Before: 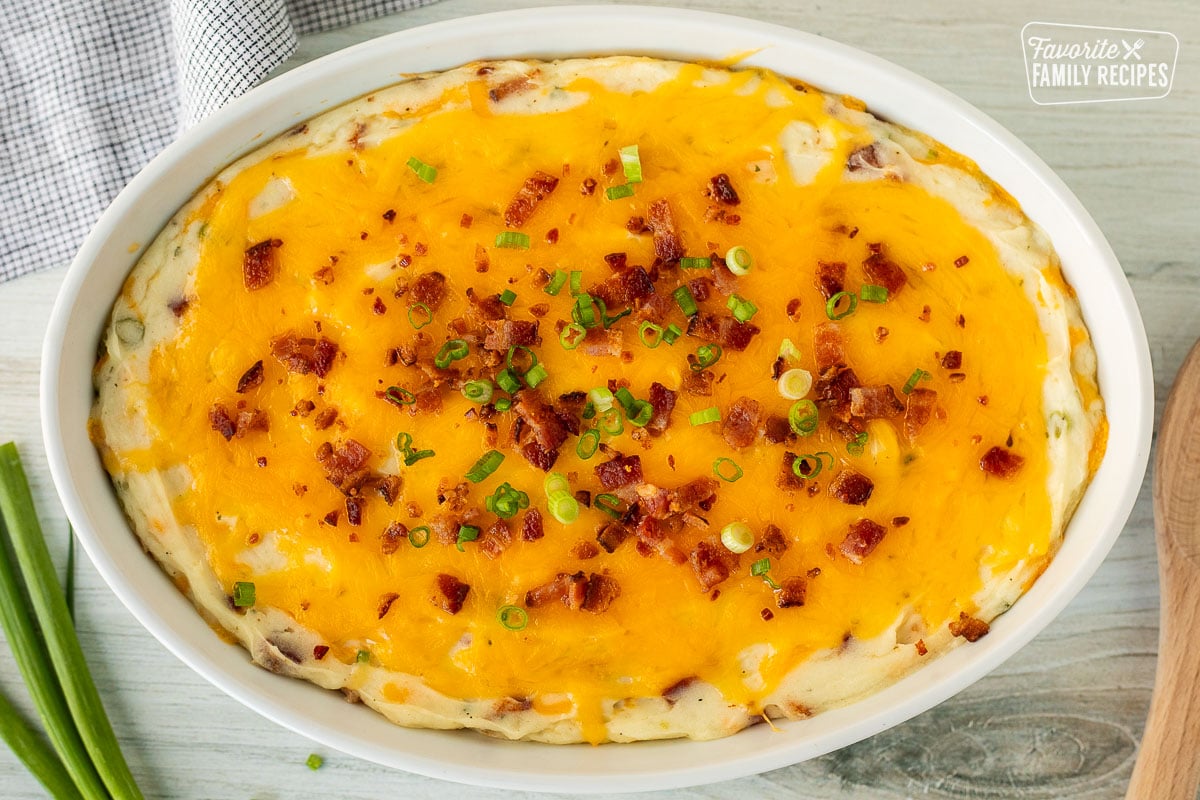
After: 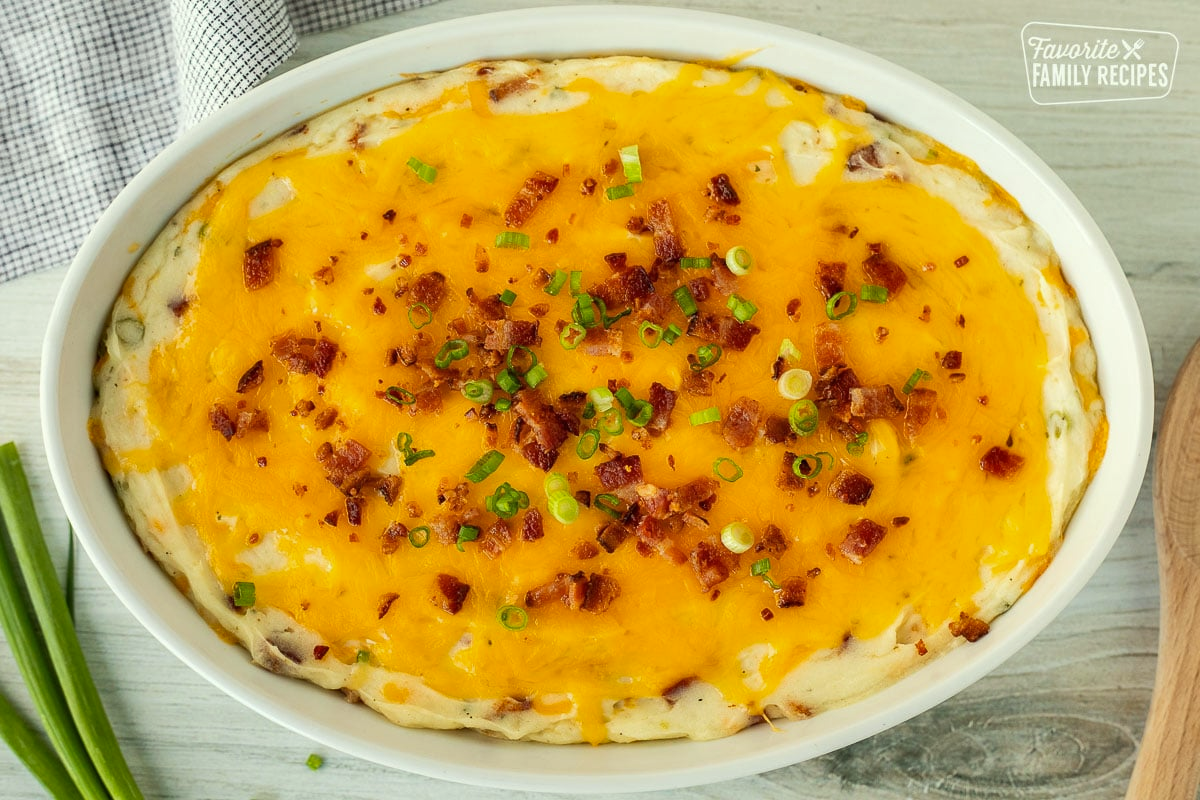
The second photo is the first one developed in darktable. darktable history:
color correction: highlights a* -4.68, highlights b* 5.03, saturation 0.968
shadows and highlights: shadows 73.8, highlights -26.49, soften with gaussian
